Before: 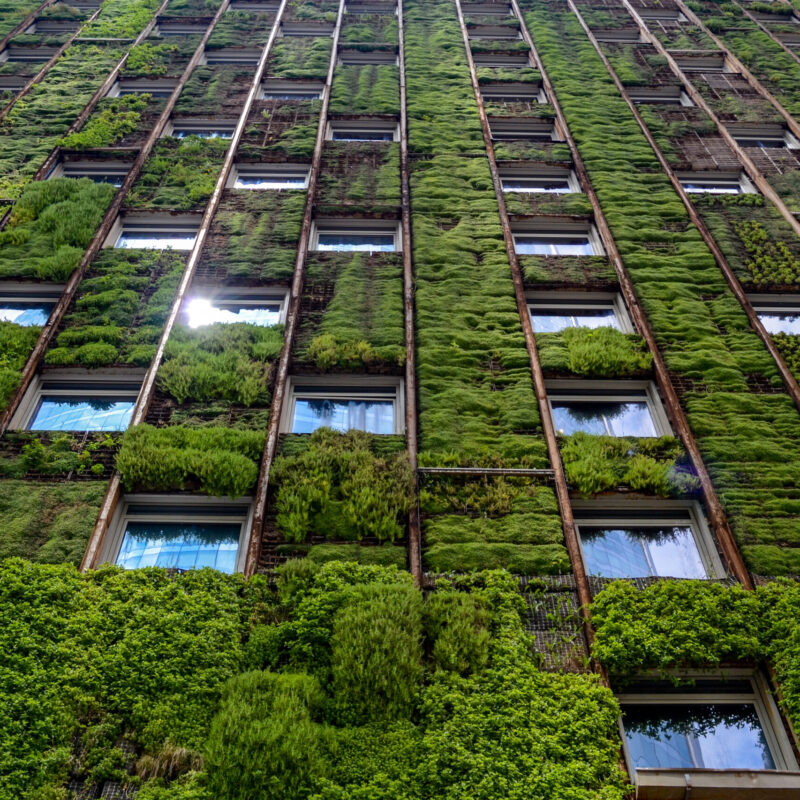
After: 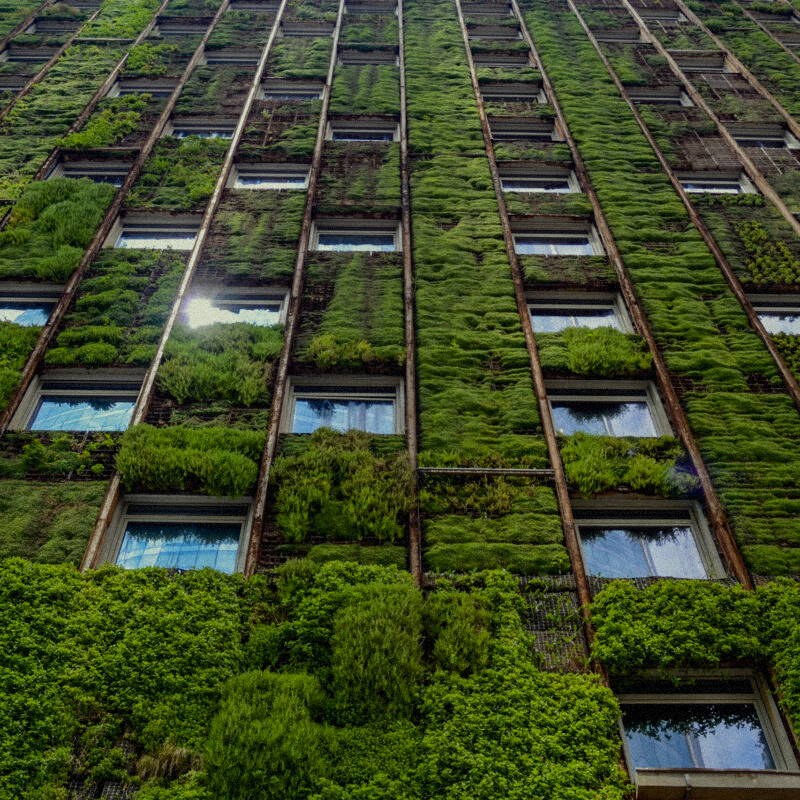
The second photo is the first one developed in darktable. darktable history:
color correction: highlights a* -5.94, highlights b* 11.19
exposure: exposure -0.582 EV, compensate highlight preservation false
grain: mid-tones bias 0%
